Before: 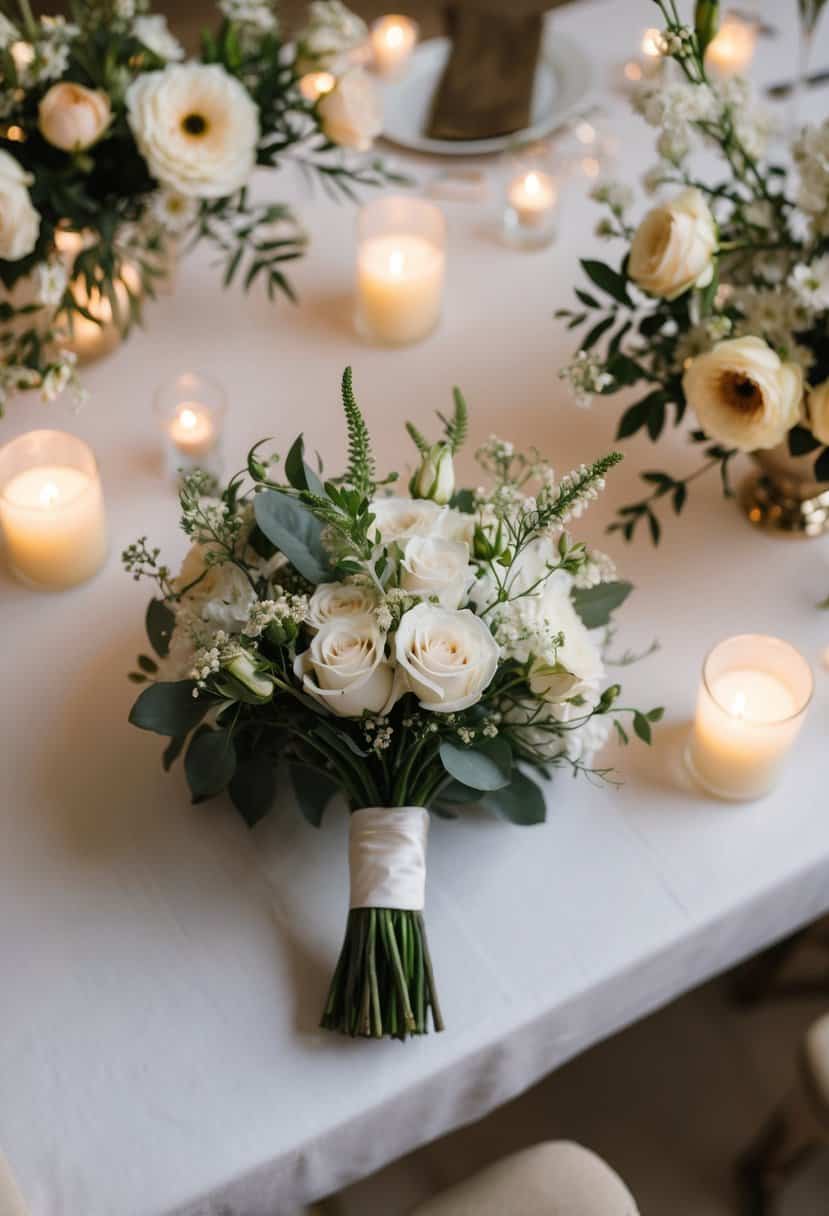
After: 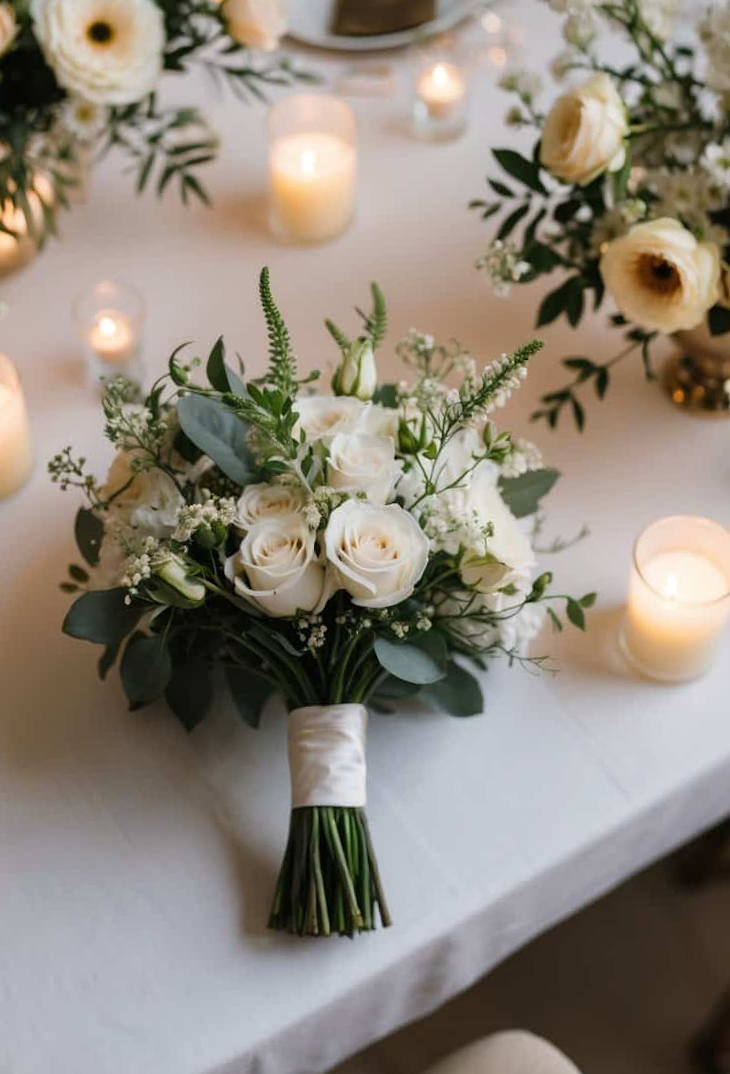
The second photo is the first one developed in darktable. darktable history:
crop and rotate: angle 2.67°, left 5.92%, top 5.702%
